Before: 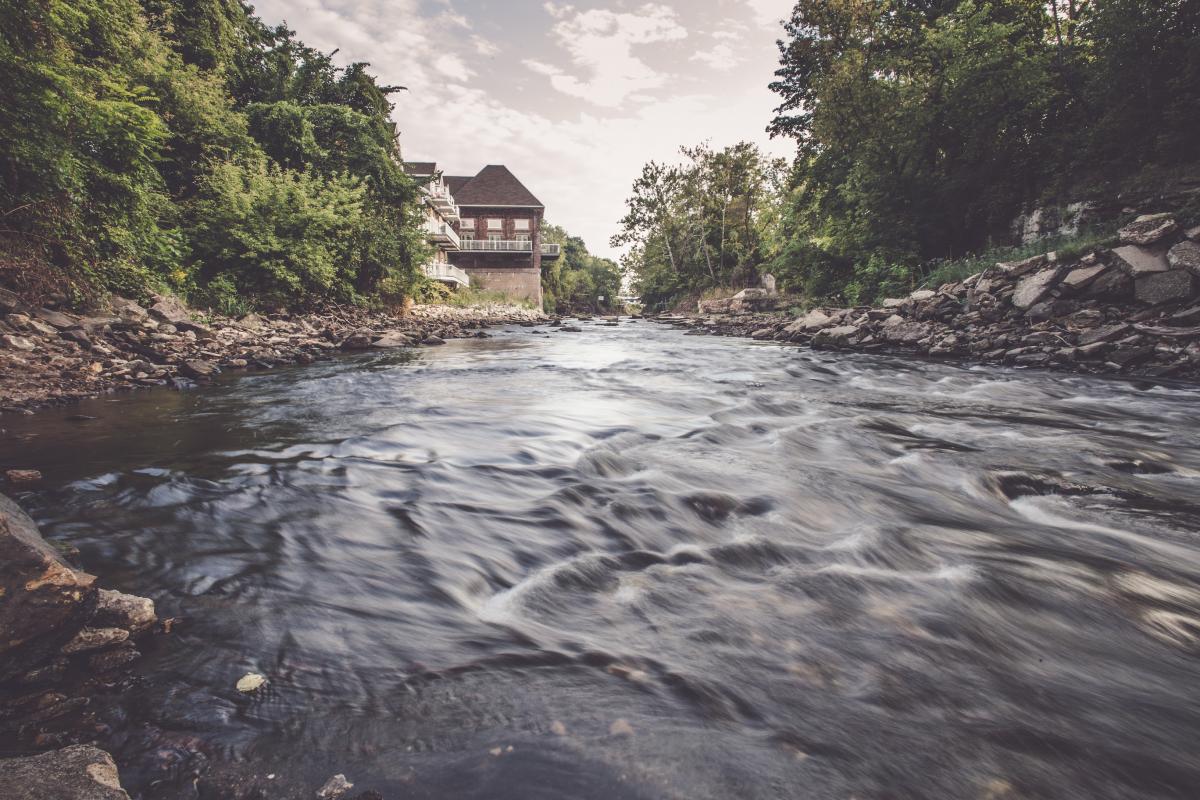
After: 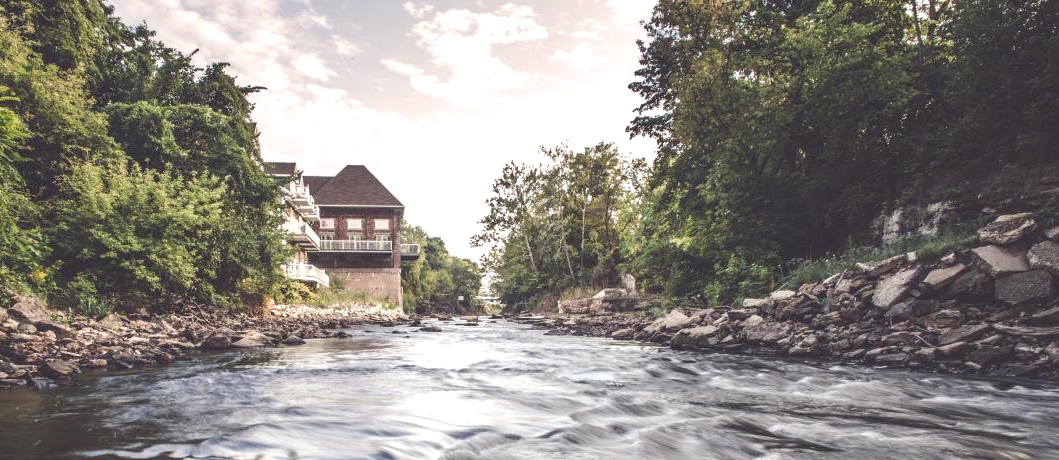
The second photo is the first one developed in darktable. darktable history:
color balance rgb: global offset › luminance -0.398%, perceptual saturation grading › global saturation 0.687%, perceptual brilliance grading › global brilliance 11.679%
crop and rotate: left 11.684%, bottom 42.493%
